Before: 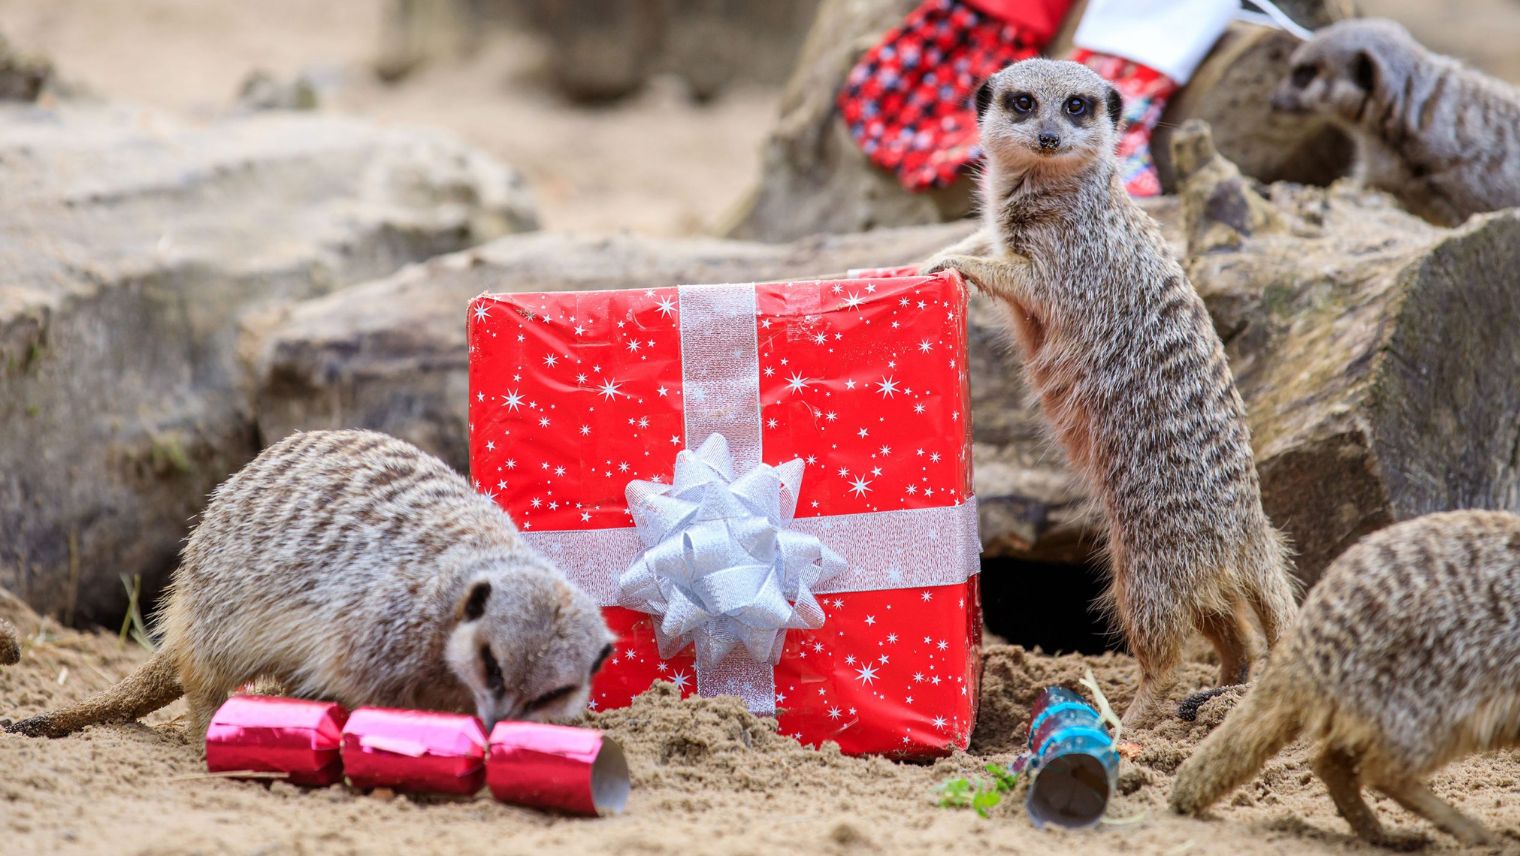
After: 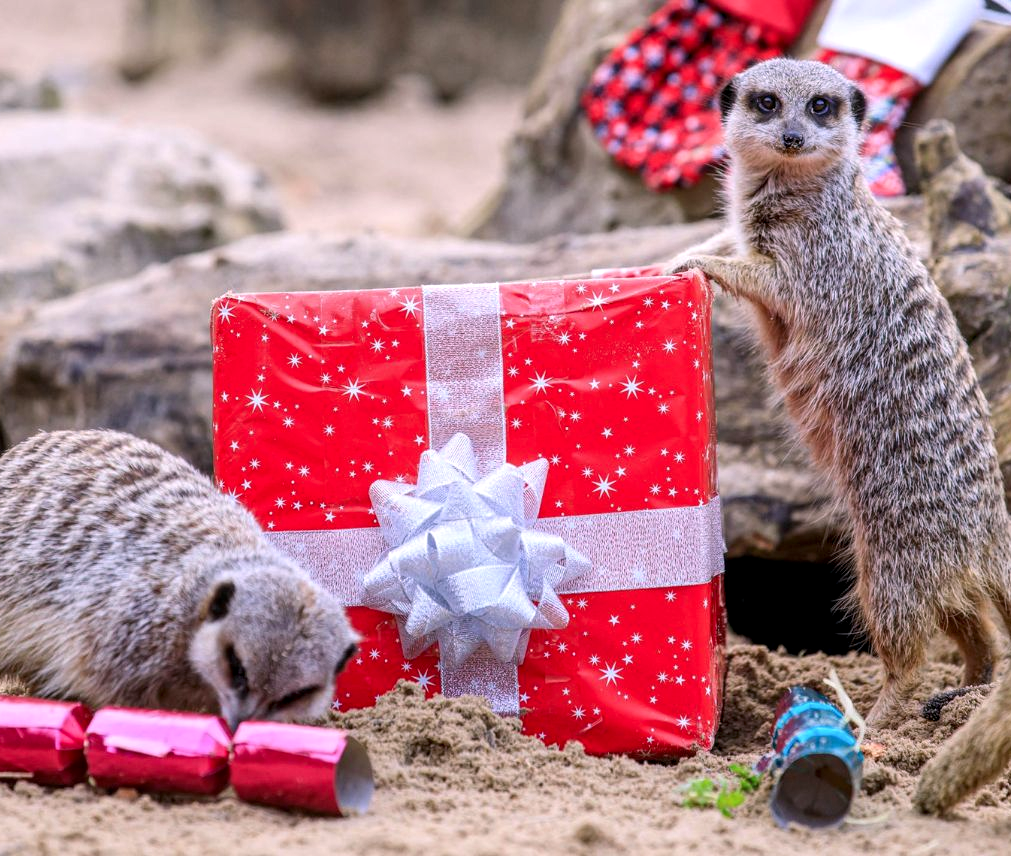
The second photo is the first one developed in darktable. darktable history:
color correction: highlights a* 12.23, highlights b* 5.41
local contrast: on, module defaults
exposure: black level correction 0.001, exposure 0.014 EV, compensate highlight preservation false
crop: left 16.899%, right 16.556%
color calibration: illuminant F (fluorescent), F source F9 (Cool White Deluxe 4150 K) – high CRI, x 0.374, y 0.373, temperature 4158.34 K
